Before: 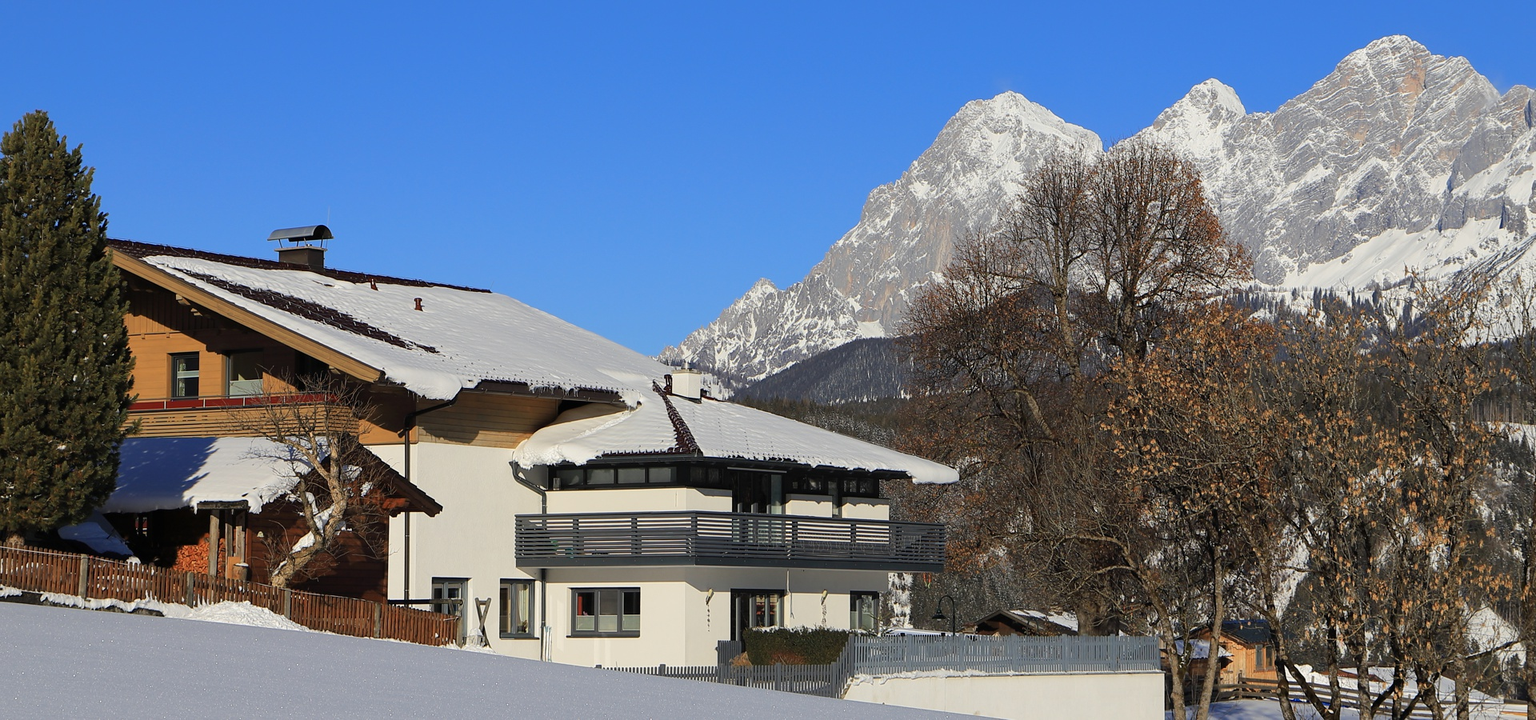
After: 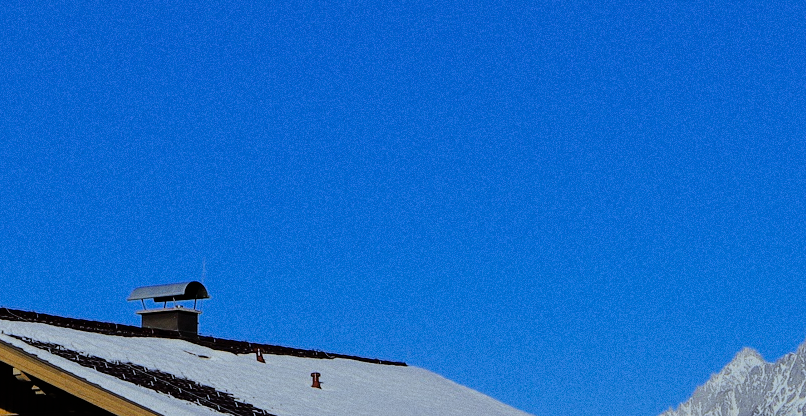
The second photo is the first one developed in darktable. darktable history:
crop and rotate: left 10.817%, top 0.062%, right 47.194%, bottom 53.626%
grain: coarseness 0.47 ISO
white balance: red 0.924, blue 1.095
filmic rgb: black relative exposure -6.15 EV, white relative exposure 6.96 EV, hardness 2.23, color science v6 (2022)
color balance rgb: perceptual saturation grading › global saturation 30%, global vibrance 10%
